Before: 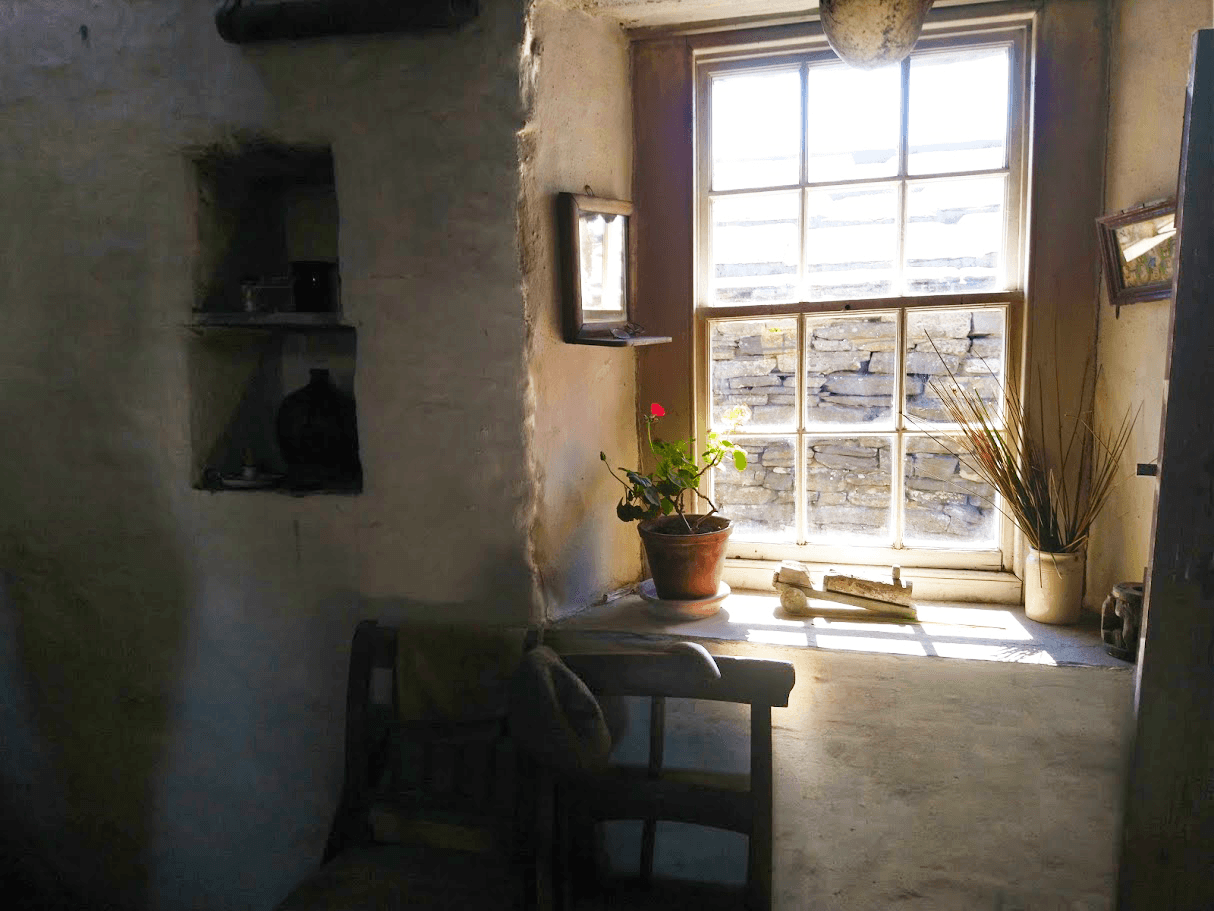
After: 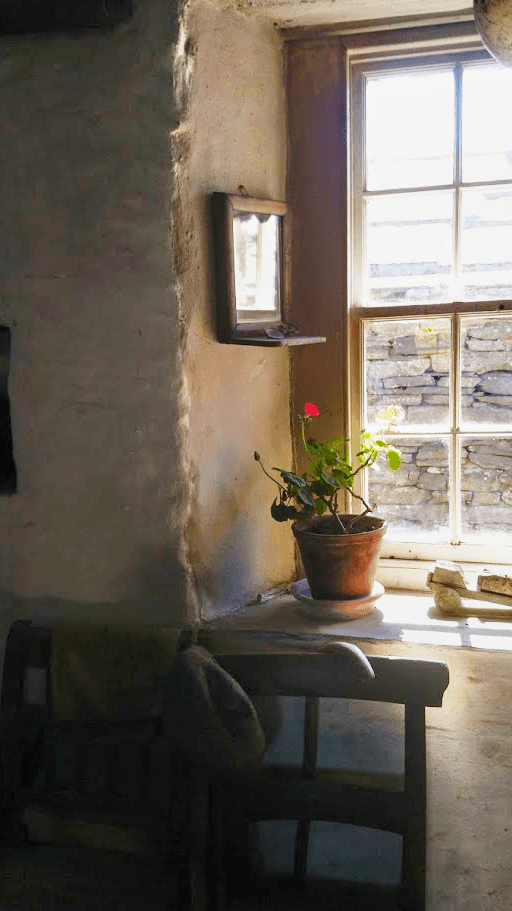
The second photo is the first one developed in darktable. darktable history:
local contrast: detail 110%
crop: left 28.583%, right 29.231%
